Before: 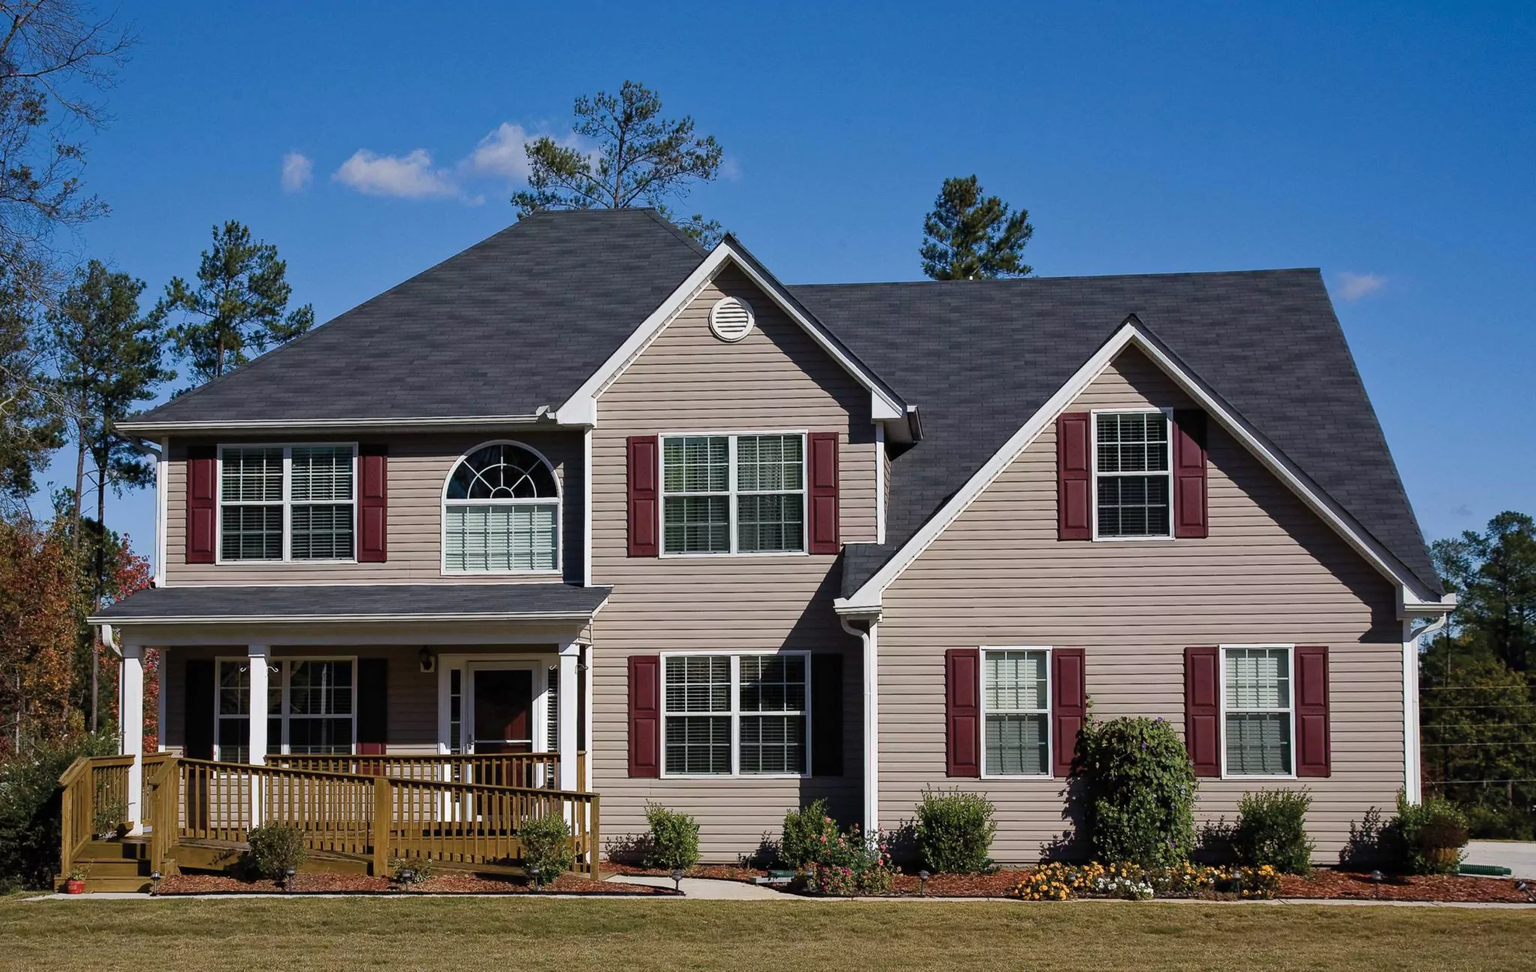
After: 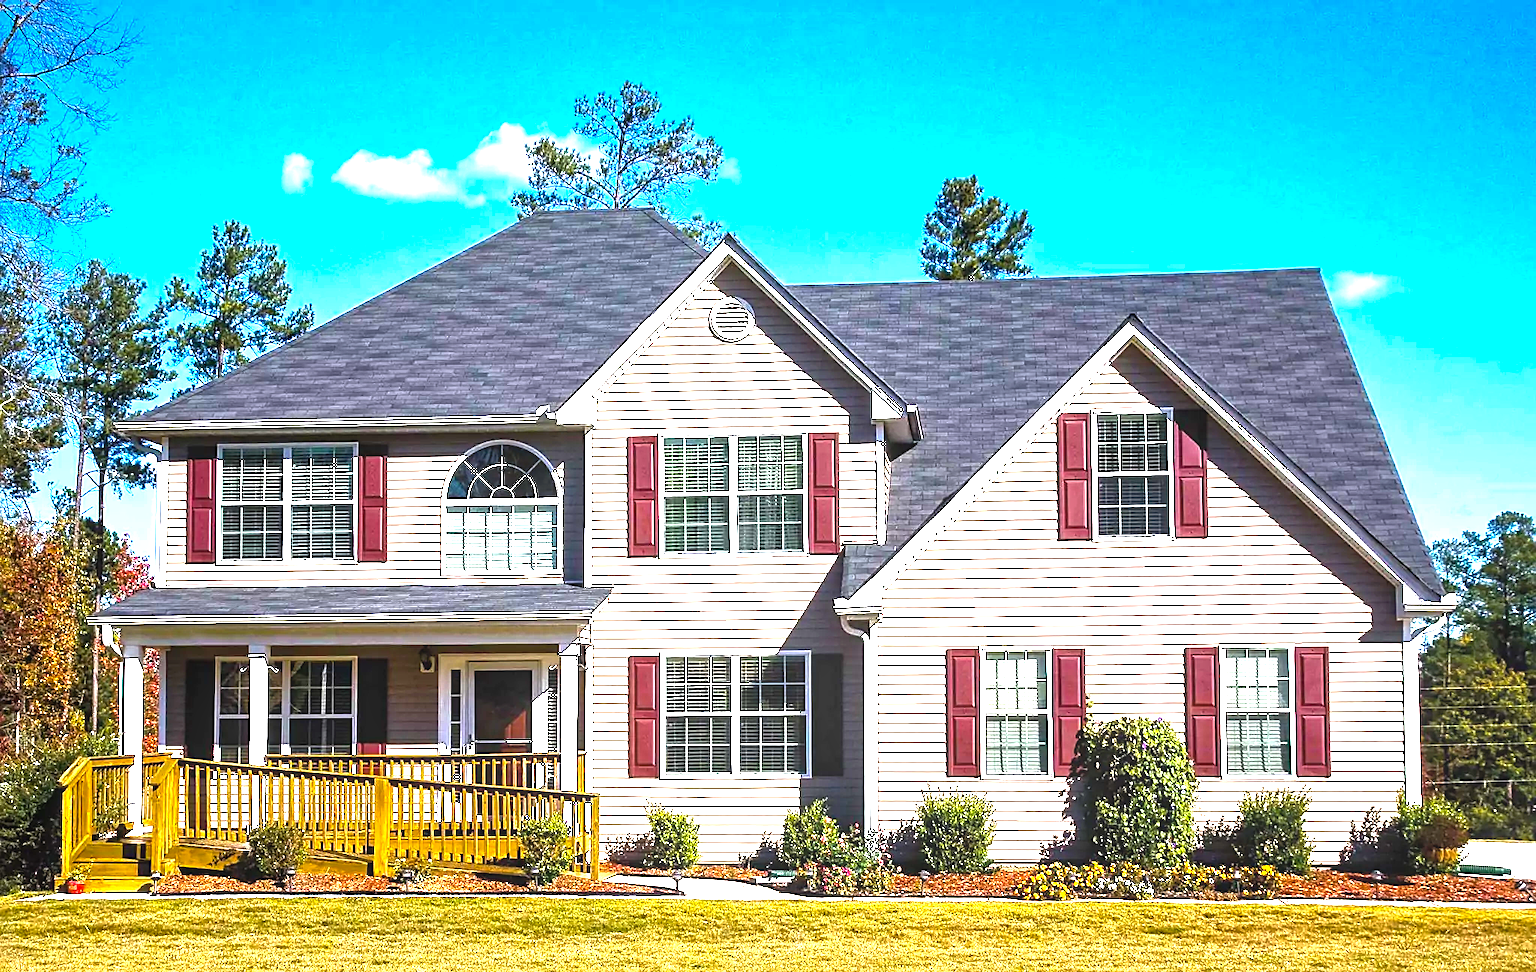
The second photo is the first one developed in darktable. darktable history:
sharpen: on, module defaults
local contrast: on, module defaults
color balance rgb: perceptual saturation grading › global saturation 25%, perceptual brilliance grading › global brilliance 35%, perceptual brilliance grading › highlights 50%, perceptual brilliance grading › mid-tones 60%, perceptual brilliance grading › shadows 35%, global vibrance 20%
